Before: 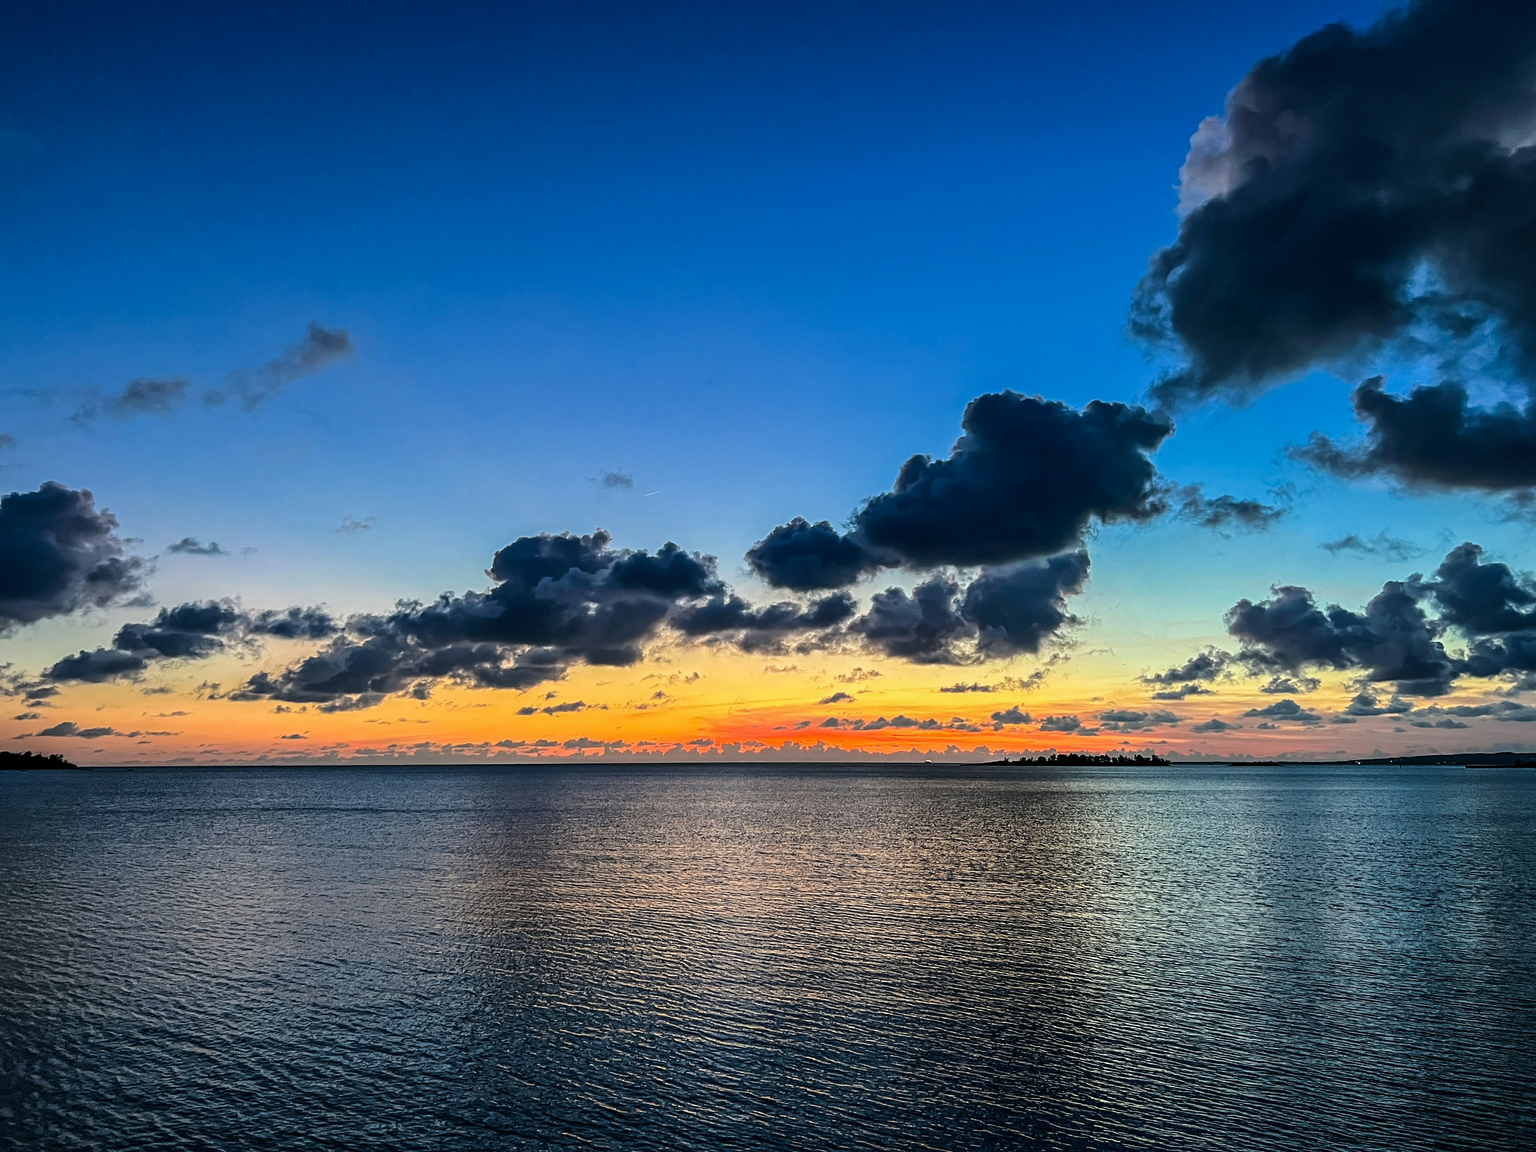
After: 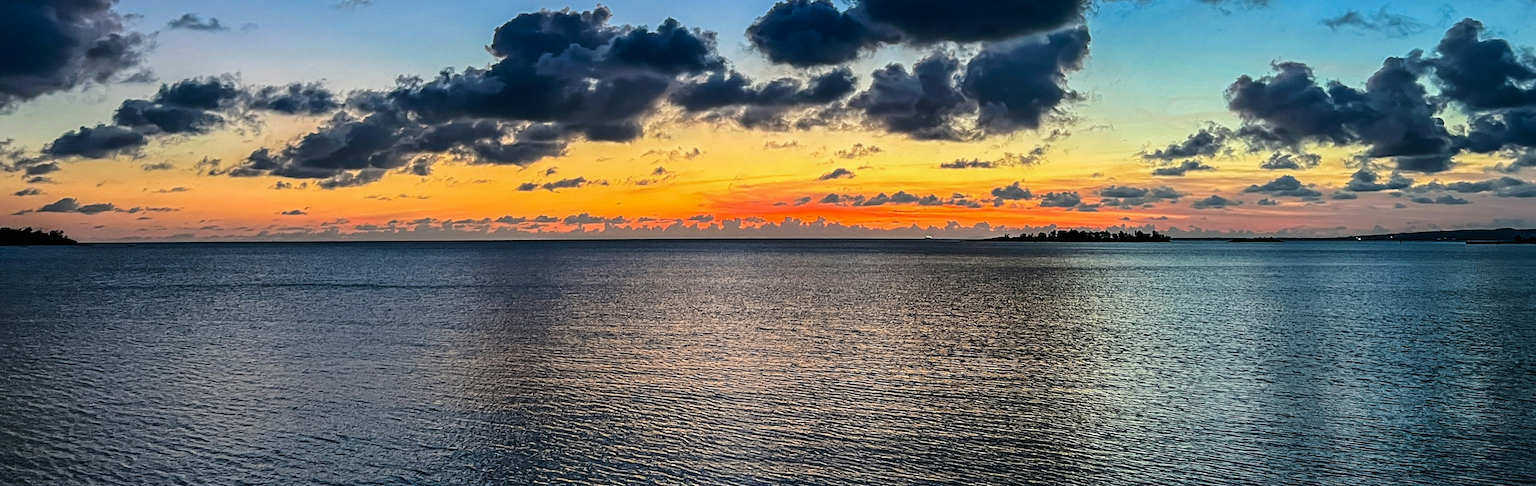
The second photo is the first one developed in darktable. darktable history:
contrast brightness saturation: contrast -0.013, brightness -0.013, saturation 0.035
crop: top 45.55%, bottom 12.182%
